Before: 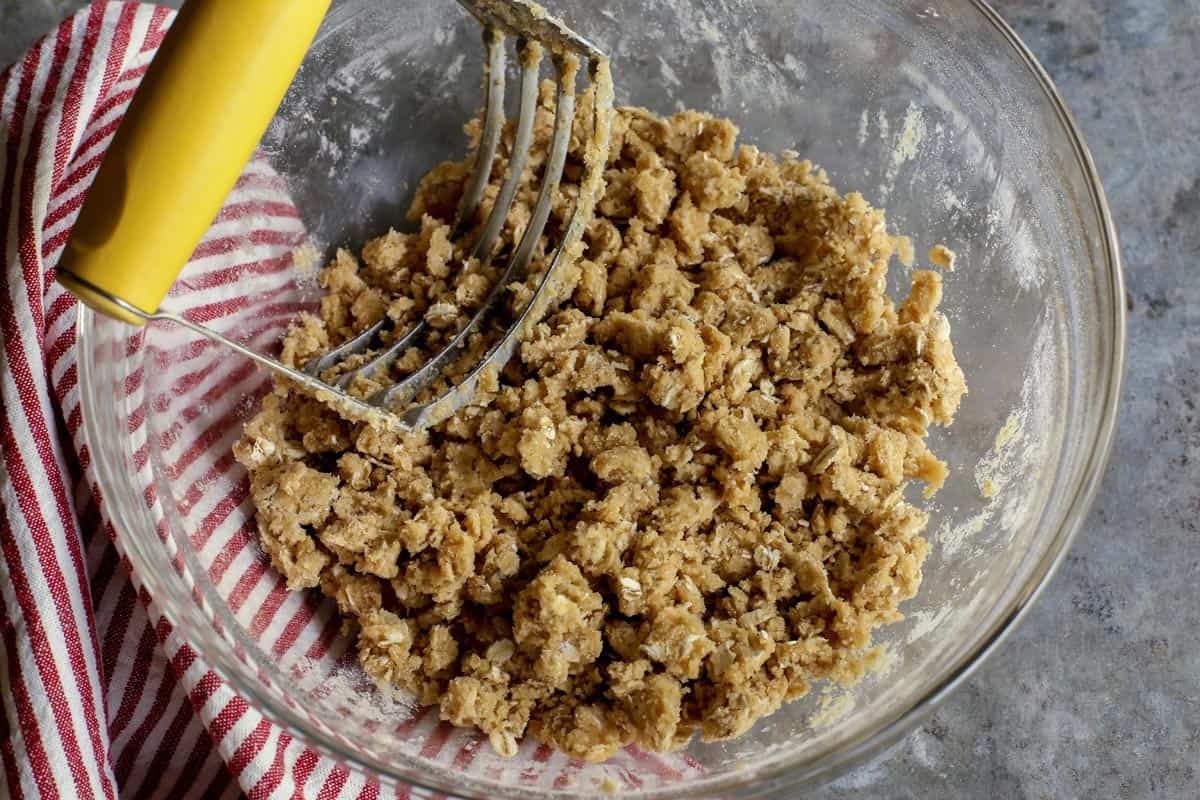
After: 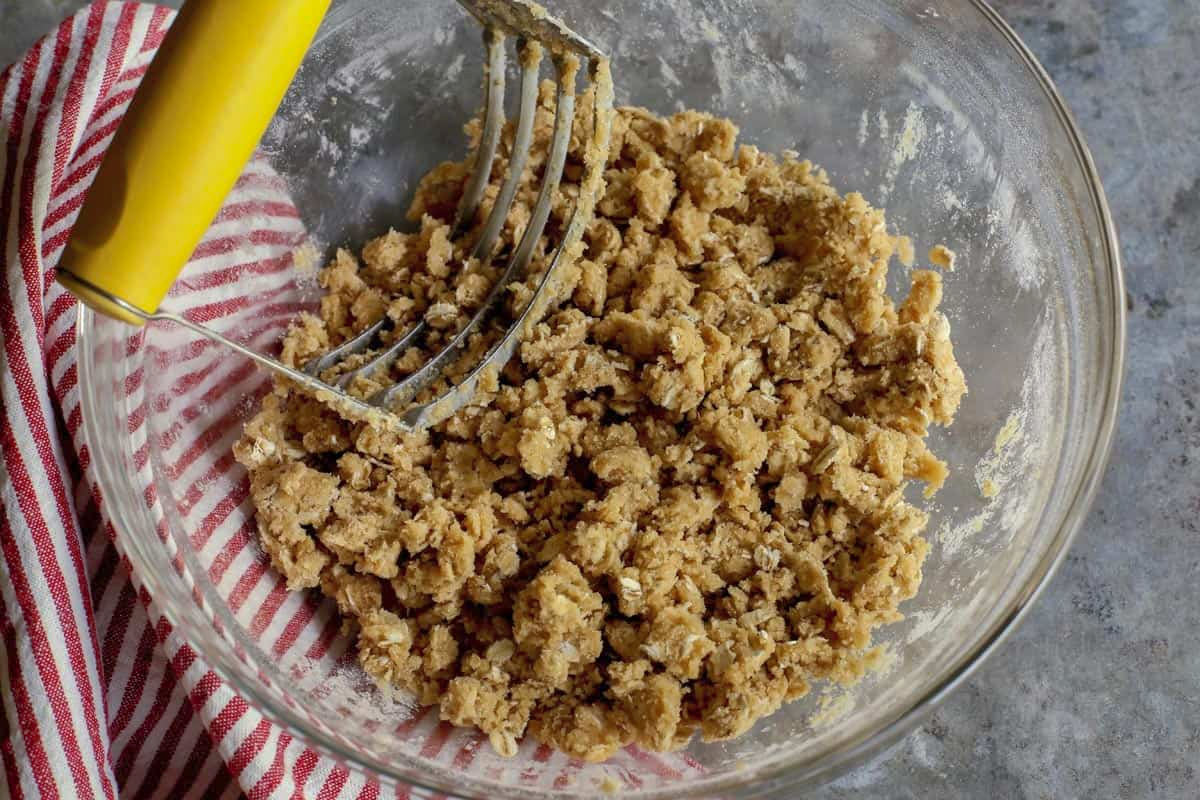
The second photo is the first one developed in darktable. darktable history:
shadows and highlights: highlights color adjustment 89.68%
